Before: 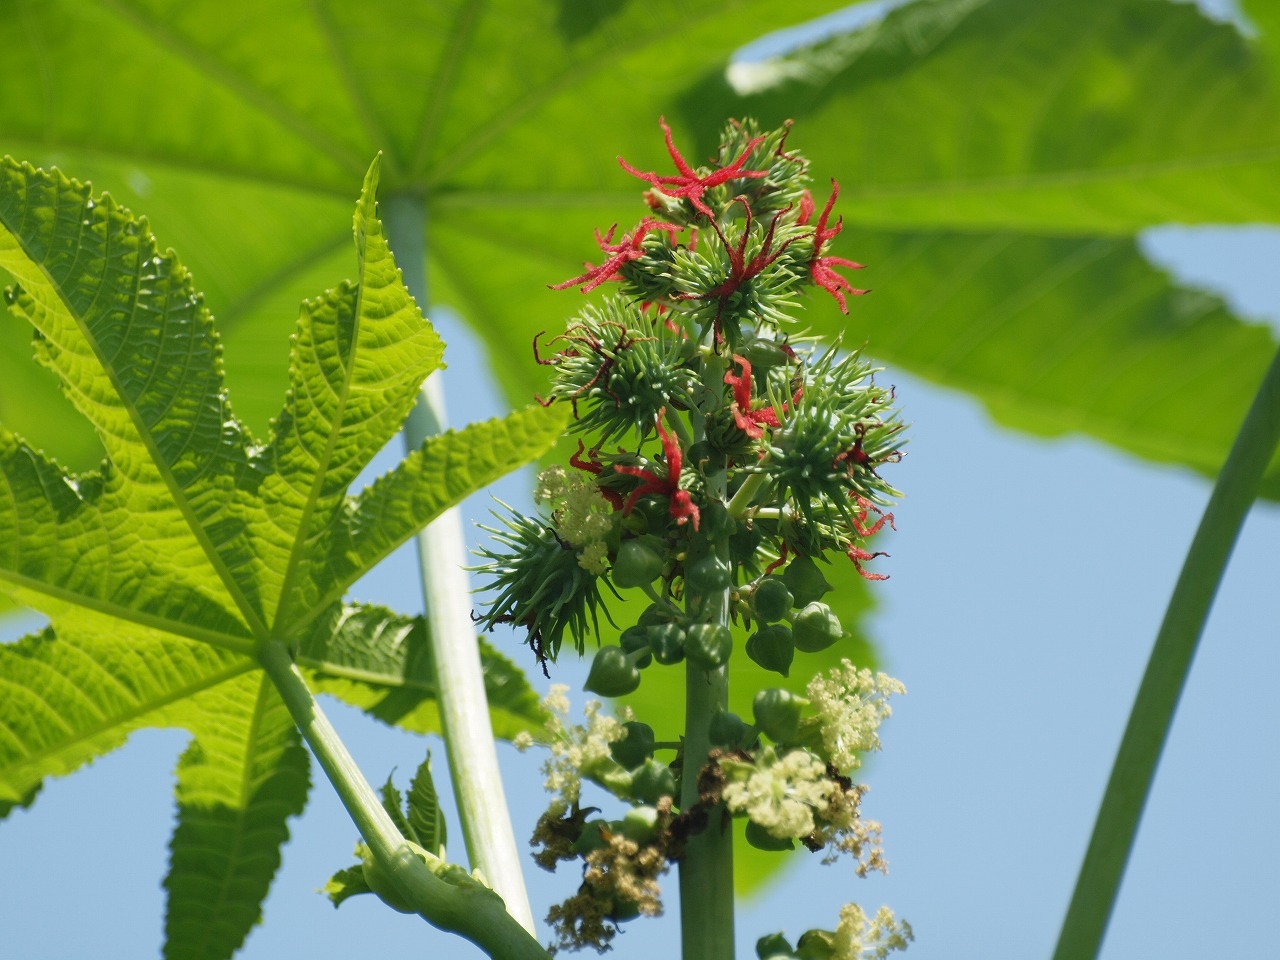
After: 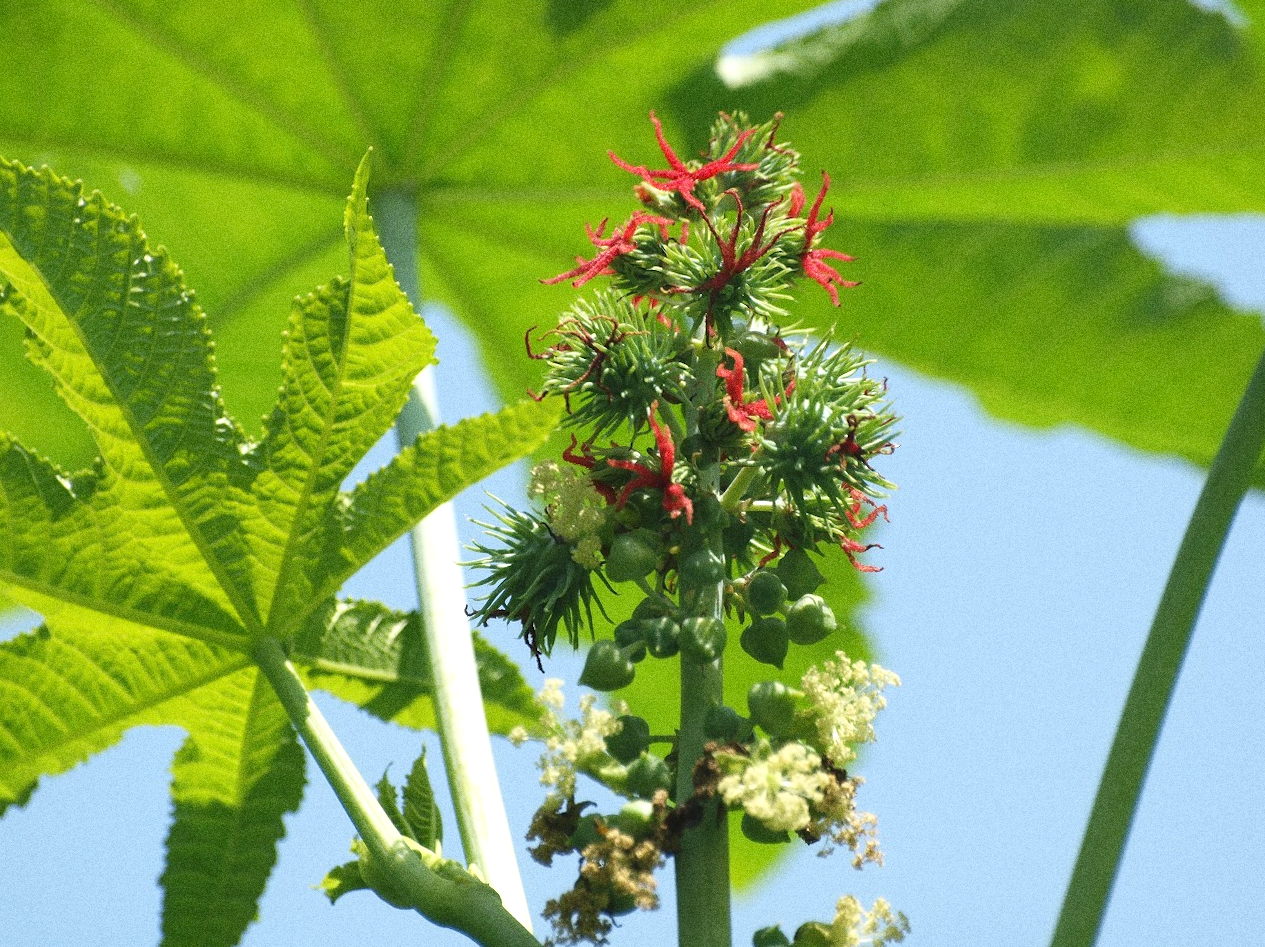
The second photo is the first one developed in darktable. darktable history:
exposure: exposure 0.4 EV, compensate highlight preservation false
rotate and perspective: rotation -0.45°, automatic cropping original format, crop left 0.008, crop right 0.992, crop top 0.012, crop bottom 0.988
grain: coarseness 0.09 ISO, strength 40%
